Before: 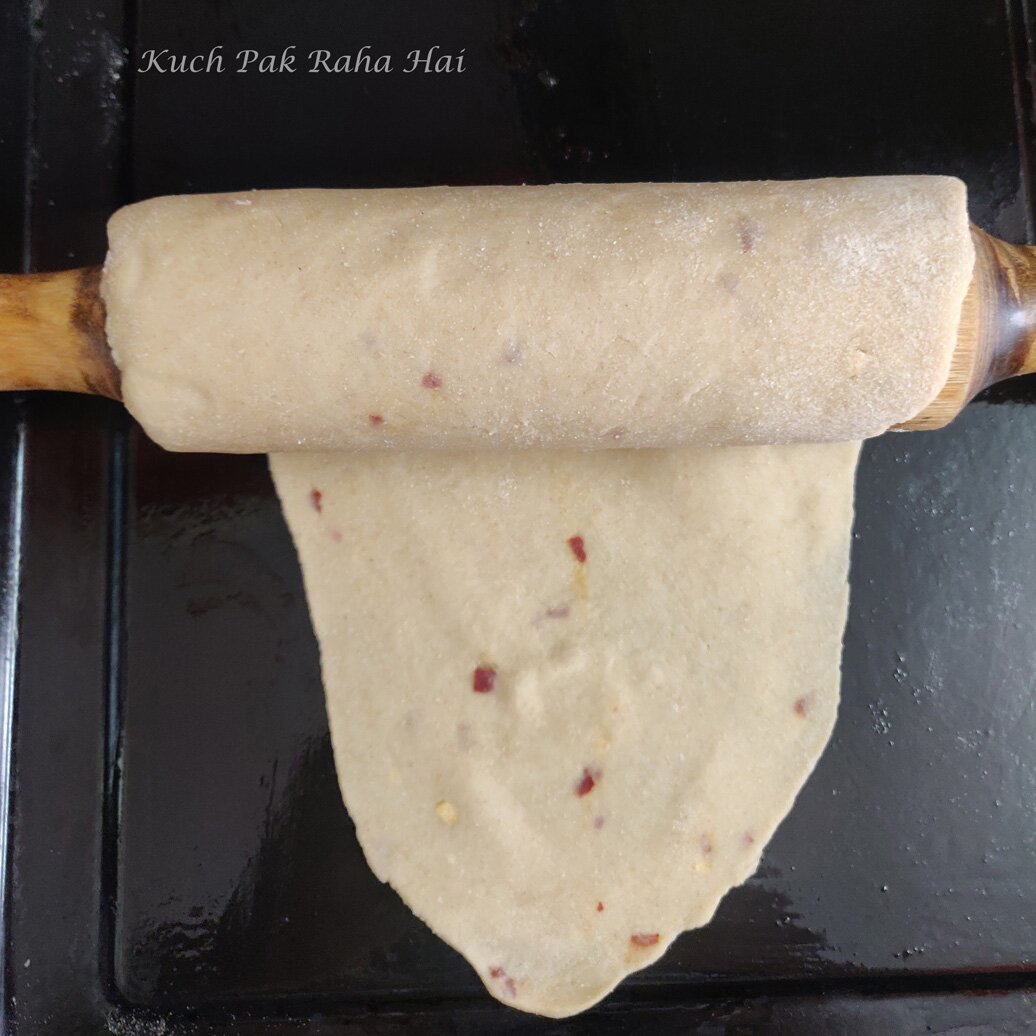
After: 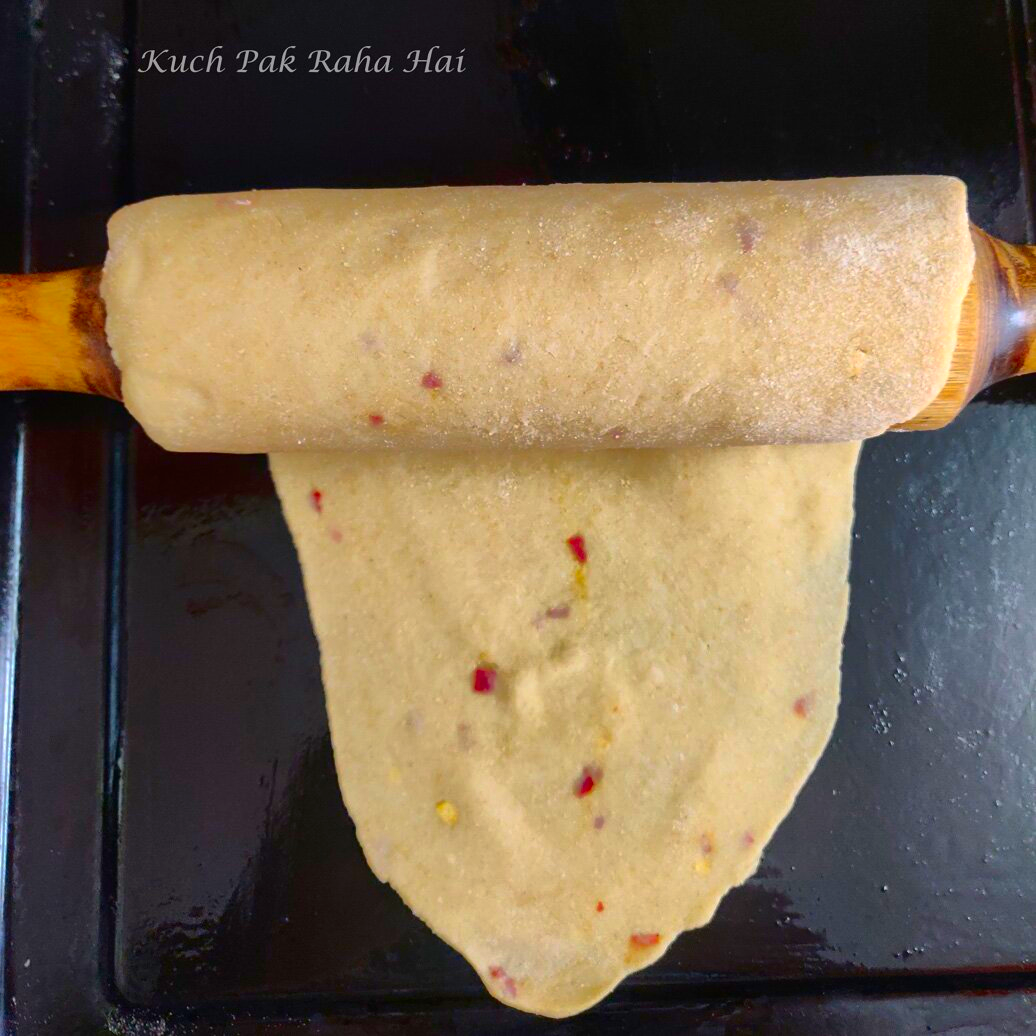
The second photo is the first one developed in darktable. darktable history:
shadows and highlights: shadows 39.3, highlights -60.08
contrast brightness saturation: contrast 0.263, brightness 0.015, saturation 0.864
